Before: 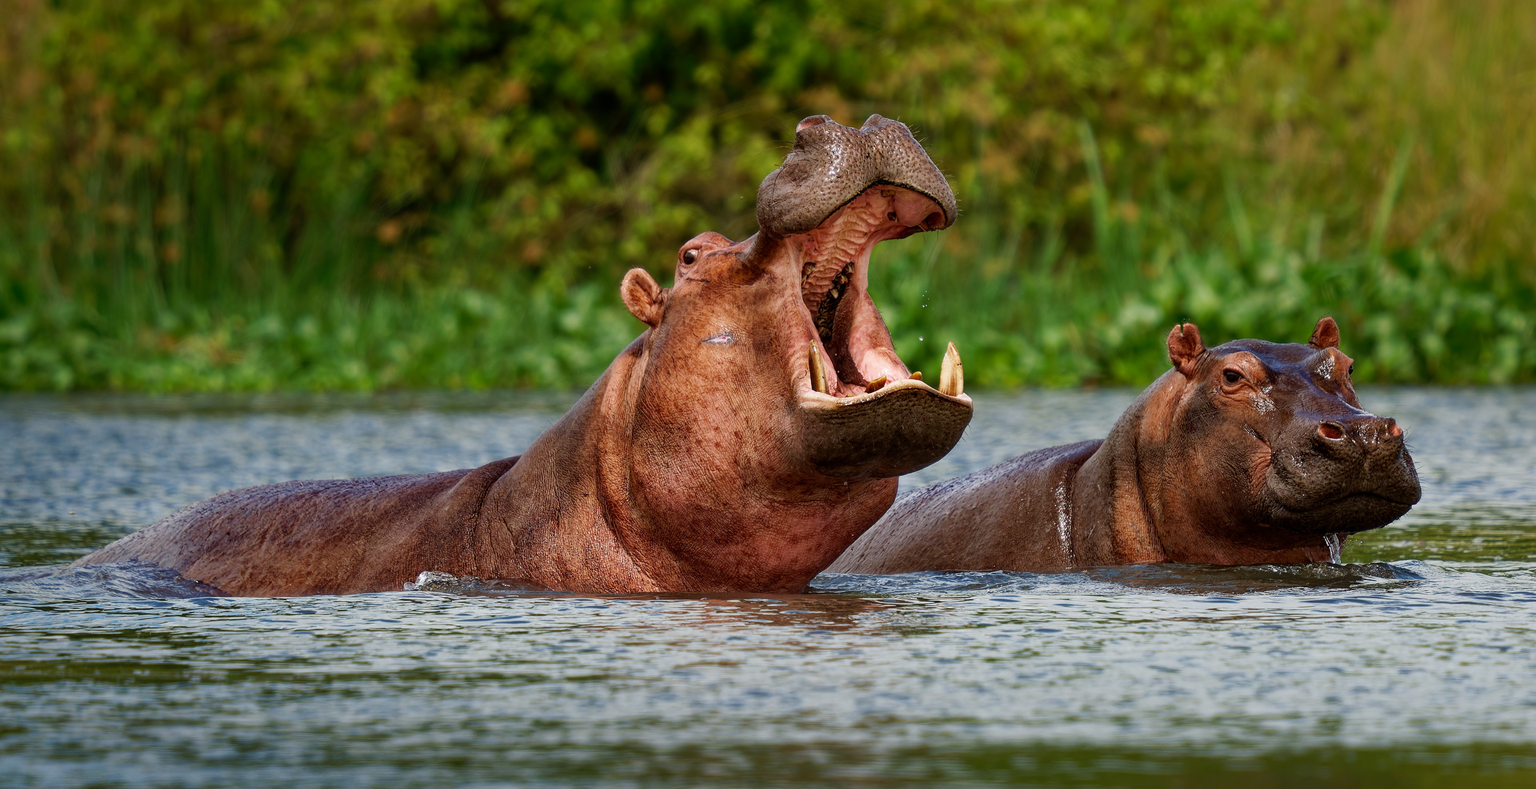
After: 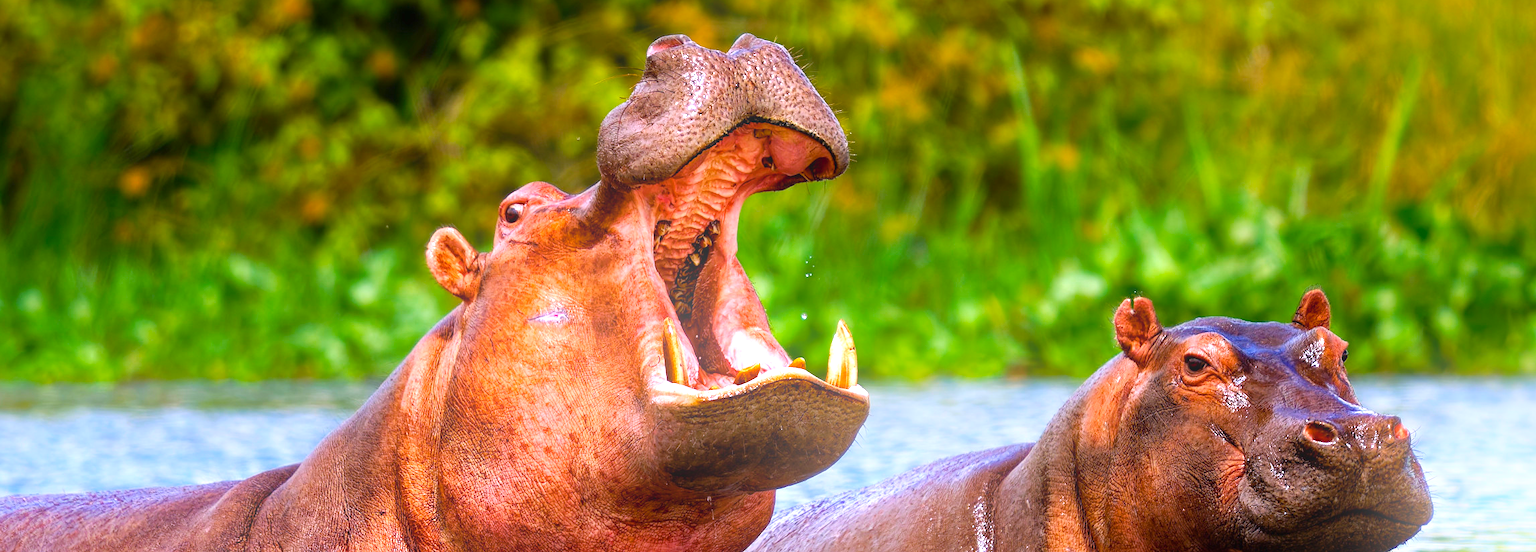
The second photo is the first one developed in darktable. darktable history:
color balance rgb: linear chroma grading › global chroma 15%, perceptual saturation grading › global saturation 30%
crop: left 18.38%, top 11.092%, right 2.134%, bottom 33.217%
color calibration: illuminant custom, x 0.363, y 0.385, temperature 4528.03 K
bloom: on, module defaults
exposure: black level correction 0, exposure 1.1 EV, compensate exposure bias true, compensate highlight preservation false
